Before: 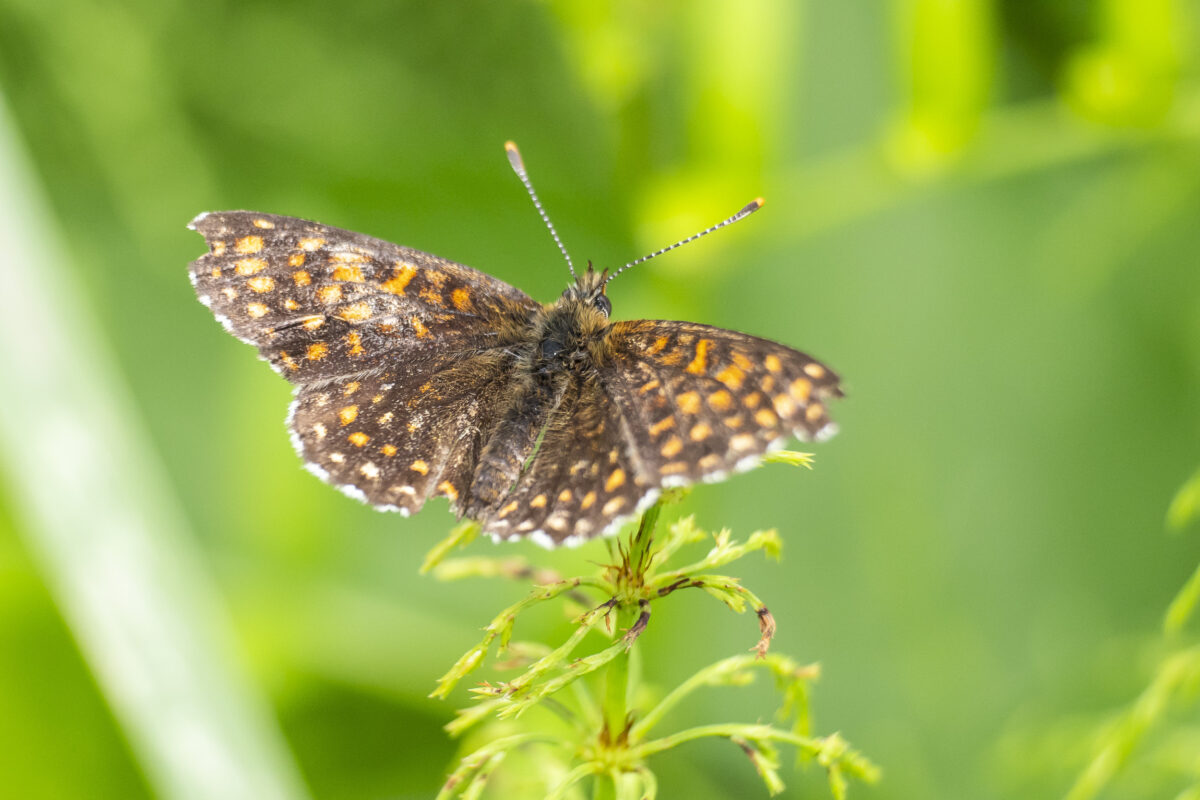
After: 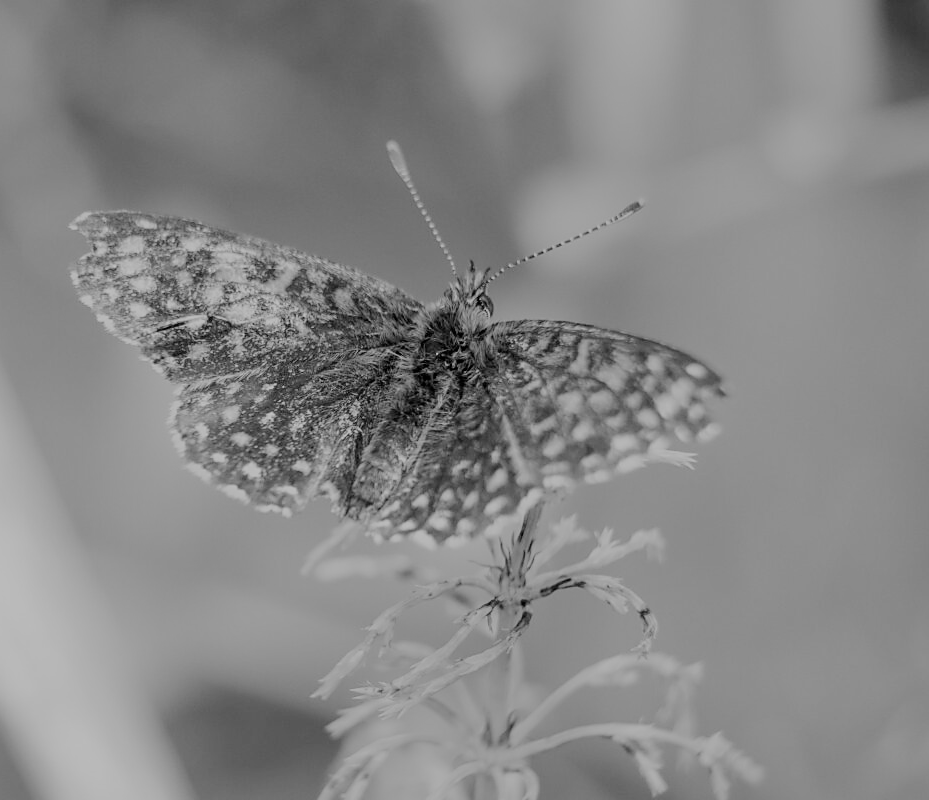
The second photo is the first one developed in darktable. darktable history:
filmic rgb: black relative exposure -6.15 EV, white relative exposure 6.96 EV, hardness 2.23, color science v6 (2022)
monochrome: a 14.95, b -89.96
crop: left 9.88%, right 12.664%
white balance: red 1.029, blue 0.92
sharpen: radius 1.864, amount 0.398, threshold 1.271
